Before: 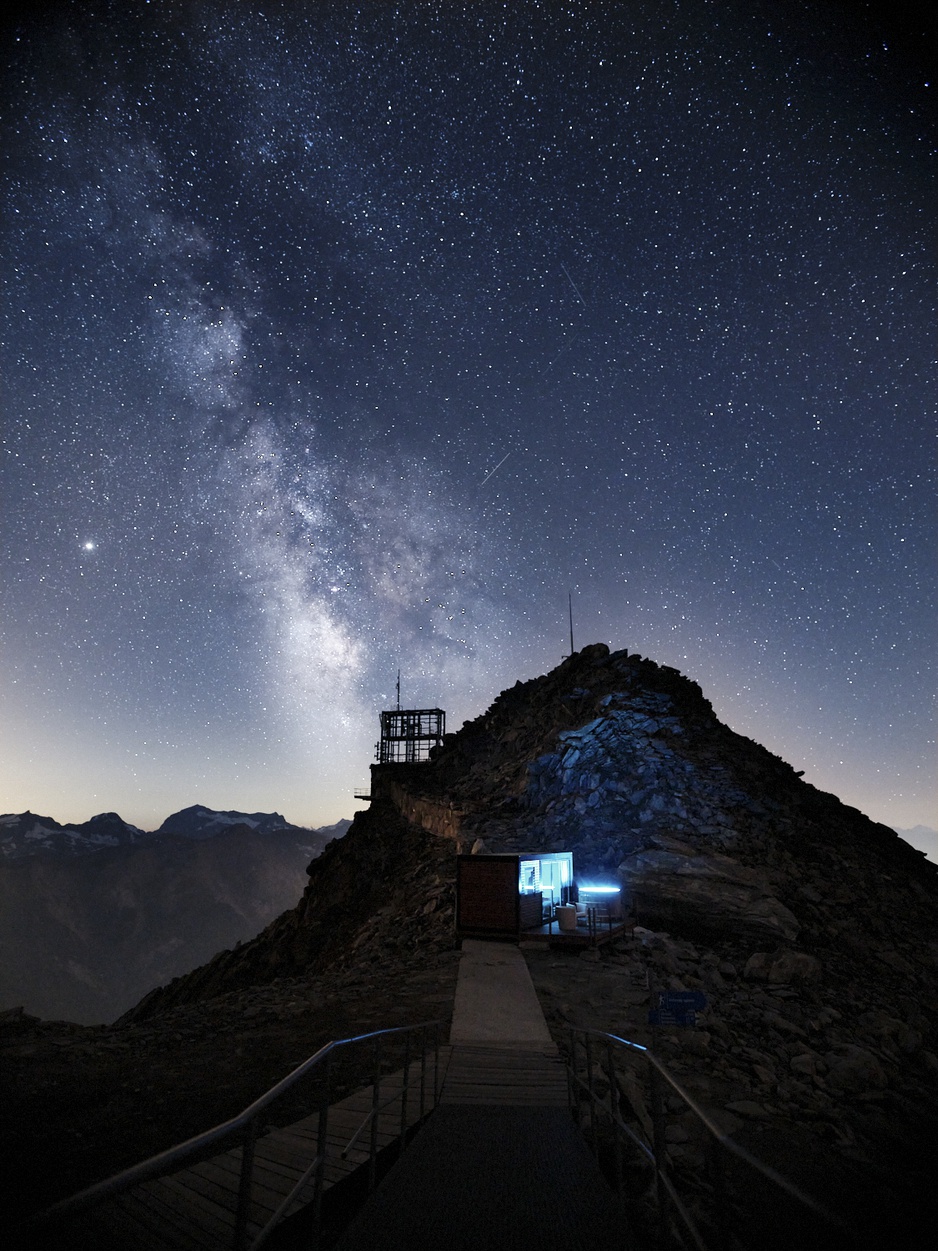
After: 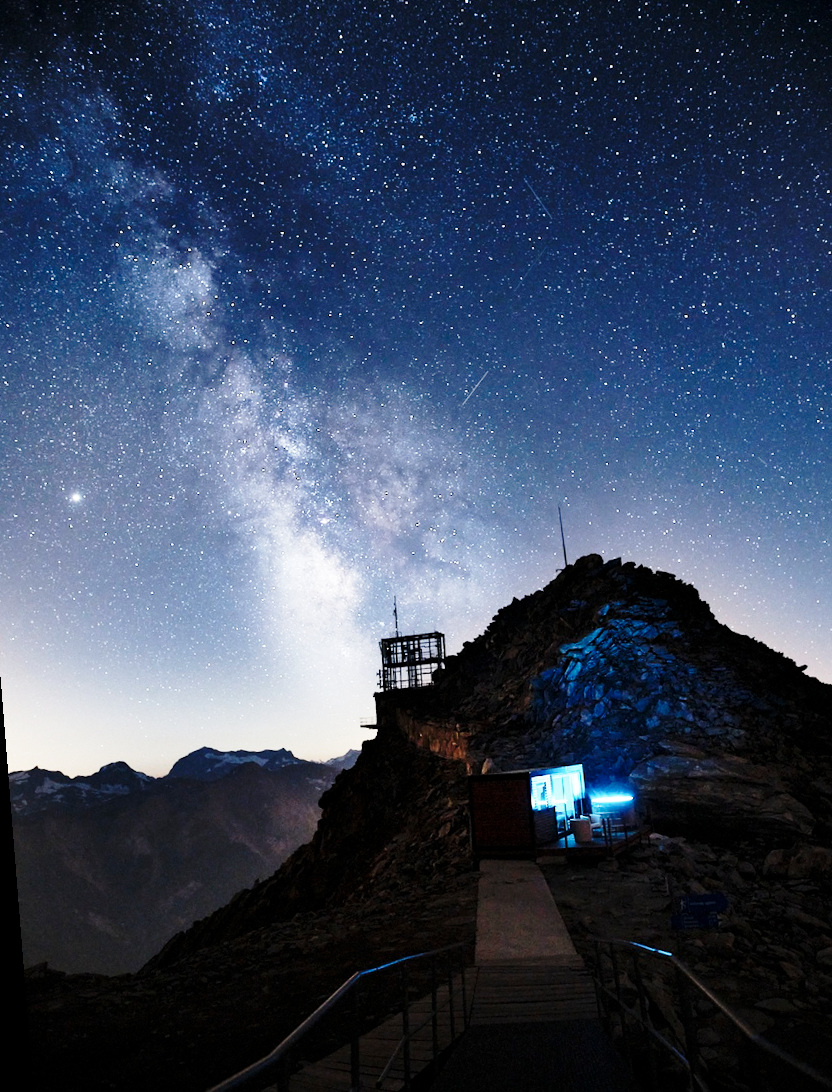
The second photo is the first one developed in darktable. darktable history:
rotate and perspective: rotation -4.57°, crop left 0.054, crop right 0.944, crop top 0.087, crop bottom 0.914
tone equalizer: on, module defaults
base curve: curves: ch0 [(0, 0) (0.028, 0.03) (0.121, 0.232) (0.46, 0.748) (0.859, 0.968) (1, 1)], preserve colors none
crop: right 9.509%, bottom 0.031%
